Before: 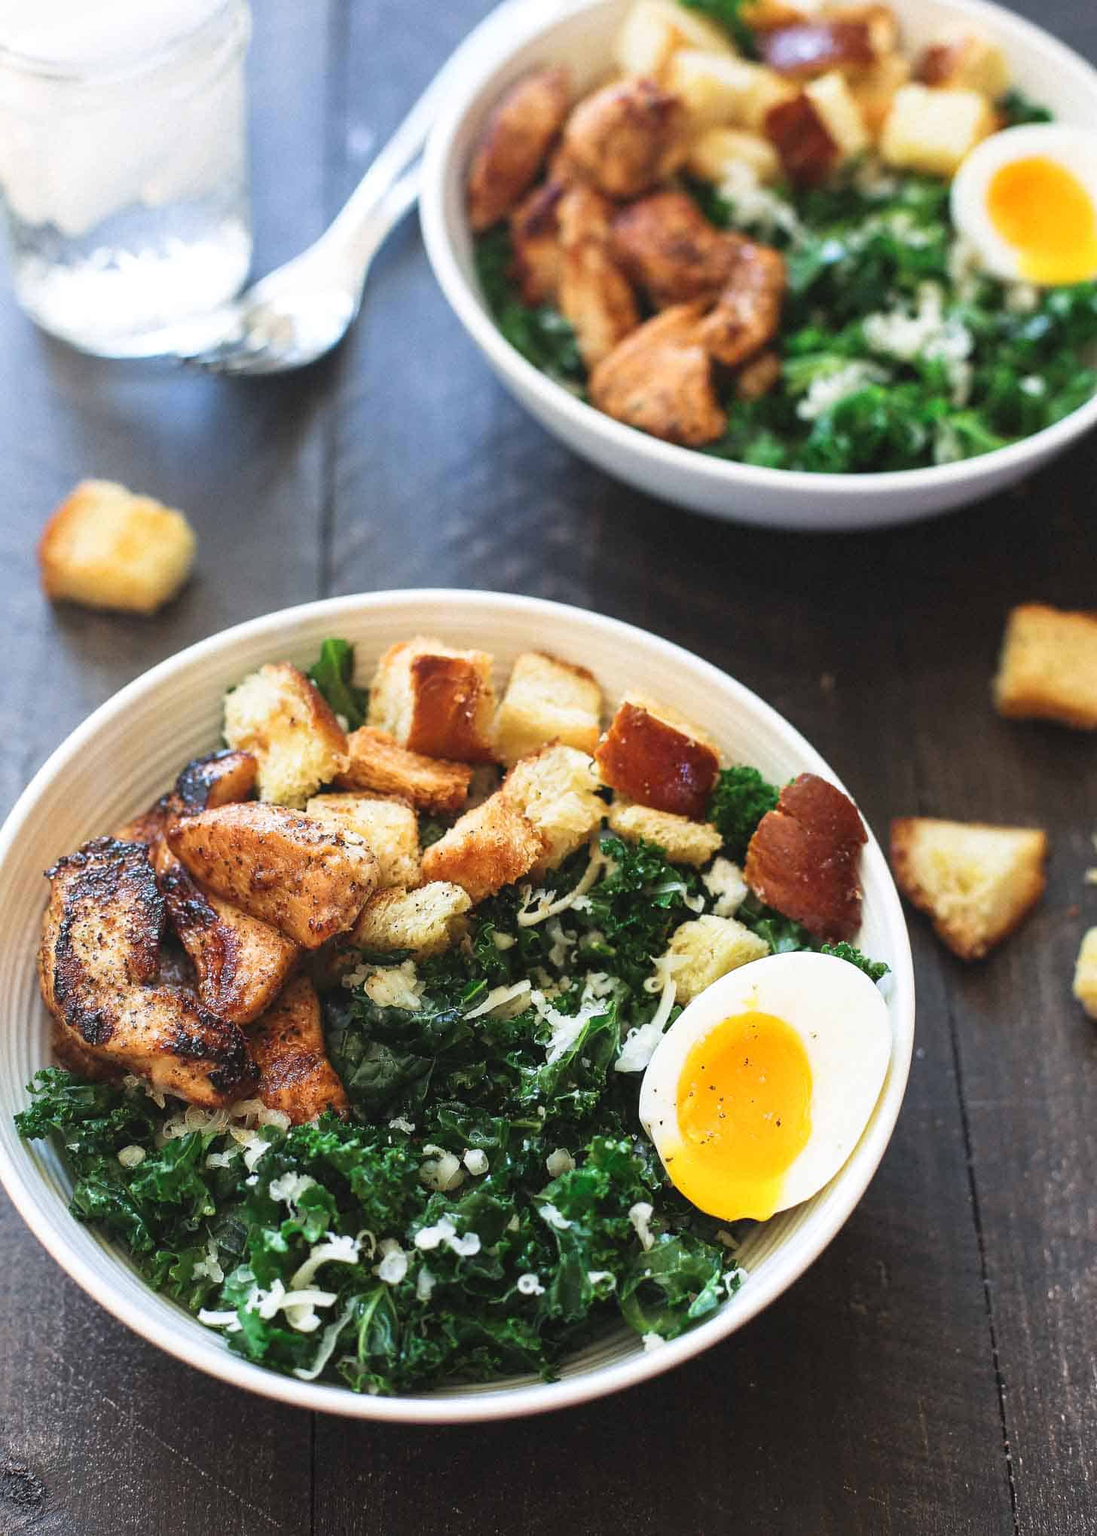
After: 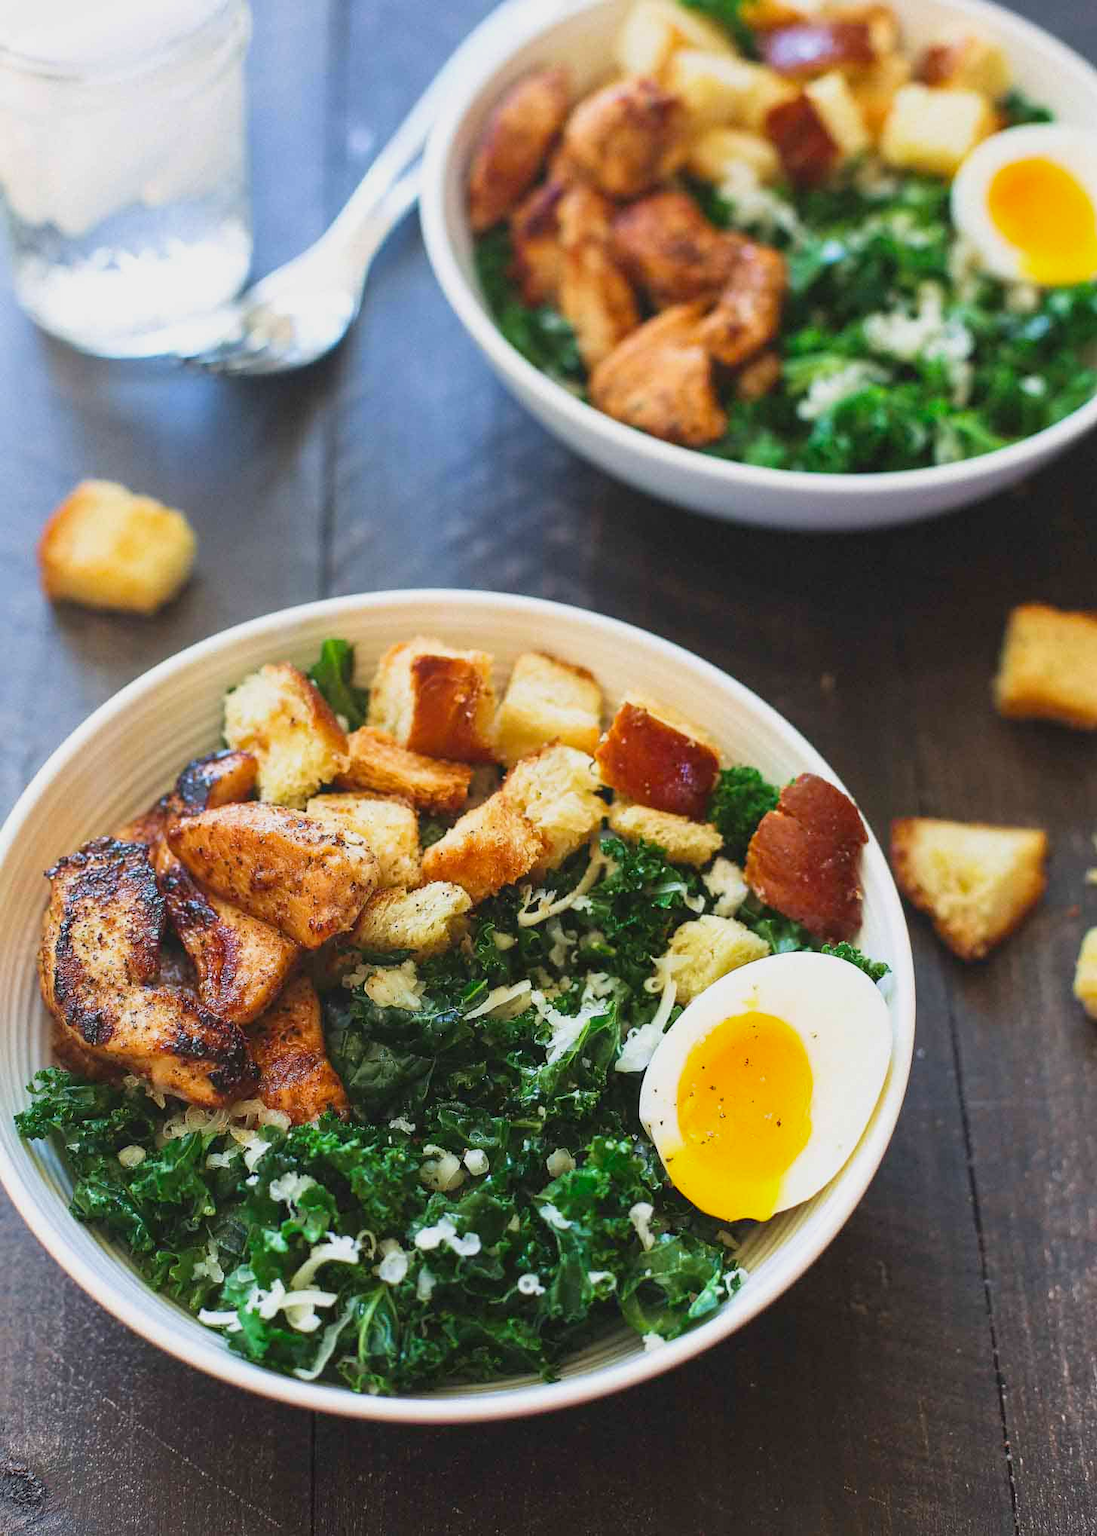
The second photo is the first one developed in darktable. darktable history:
velvia: strength 15.6%
color balance rgb: perceptual saturation grading › global saturation 14.71%, contrast -9.777%
